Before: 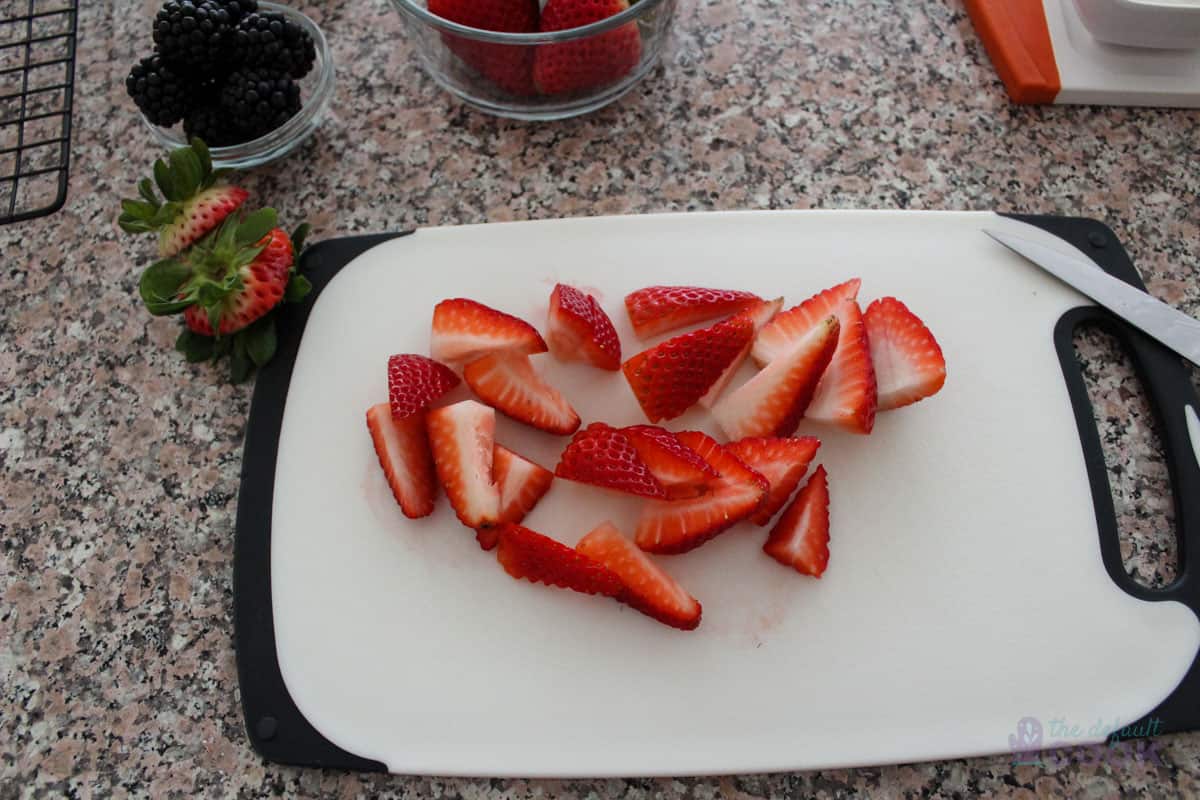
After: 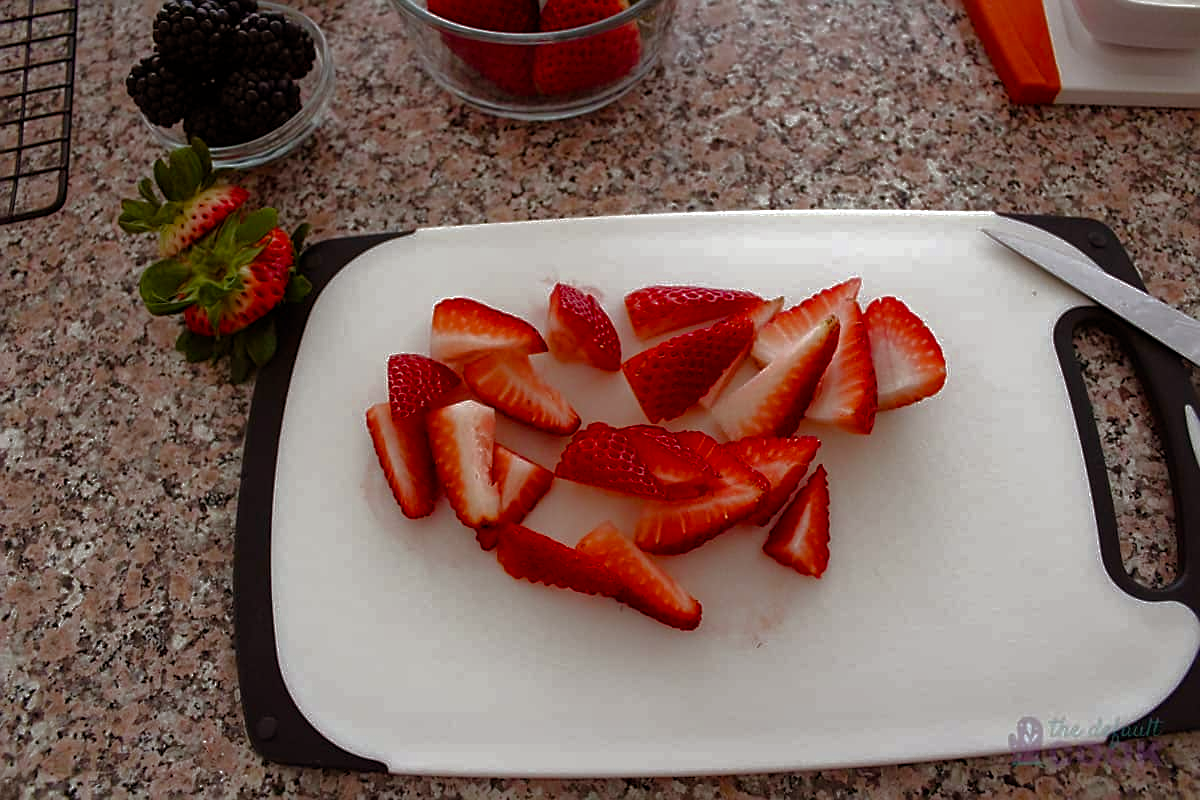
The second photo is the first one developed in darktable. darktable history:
base curve: curves: ch0 [(0, 0) (0.841, 0.609) (1, 1)]
color balance rgb: perceptual saturation grading › global saturation 25%, perceptual saturation grading › highlights -50%, perceptual saturation grading › shadows 30%, perceptual brilliance grading › global brilliance 12%, global vibrance 20%
sharpen: on, module defaults
rgb levels: mode RGB, independent channels, levels [[0, 0.5, 1], [0, 0.521, 1], [0, 0.536, 1]]
